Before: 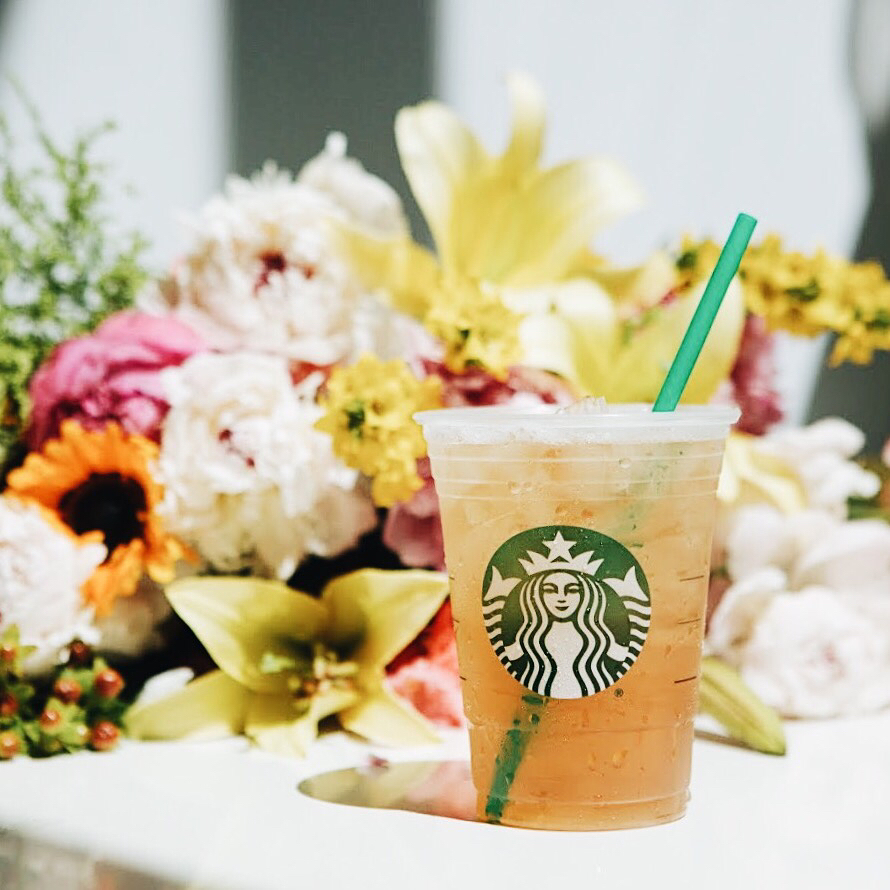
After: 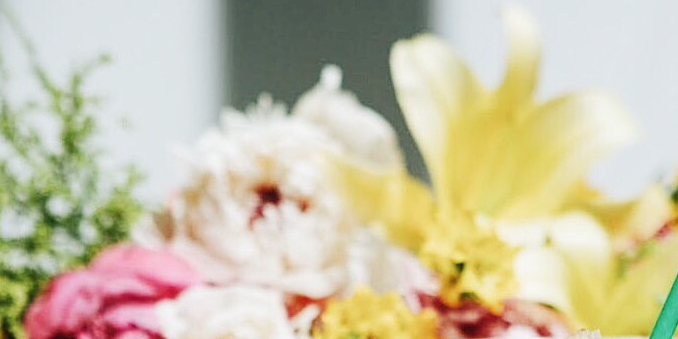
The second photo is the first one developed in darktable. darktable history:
color balance: mode lift, gamma, gain (sRGB)
crop: left 0.579%, top 7.627%, right 23.167%, bottom 54.275%
